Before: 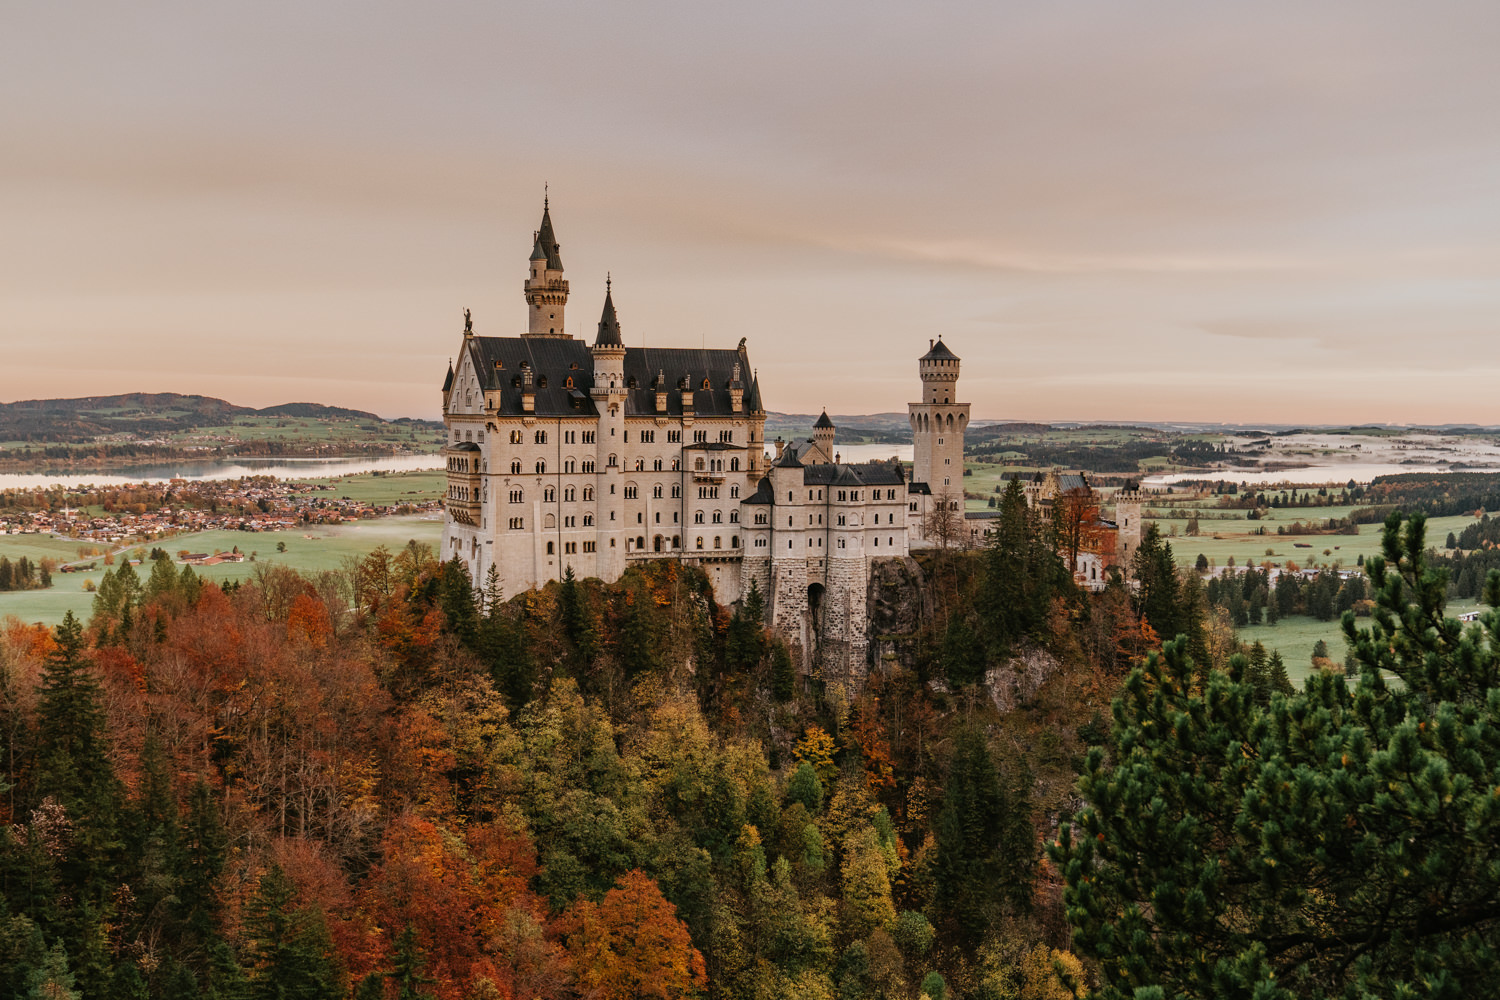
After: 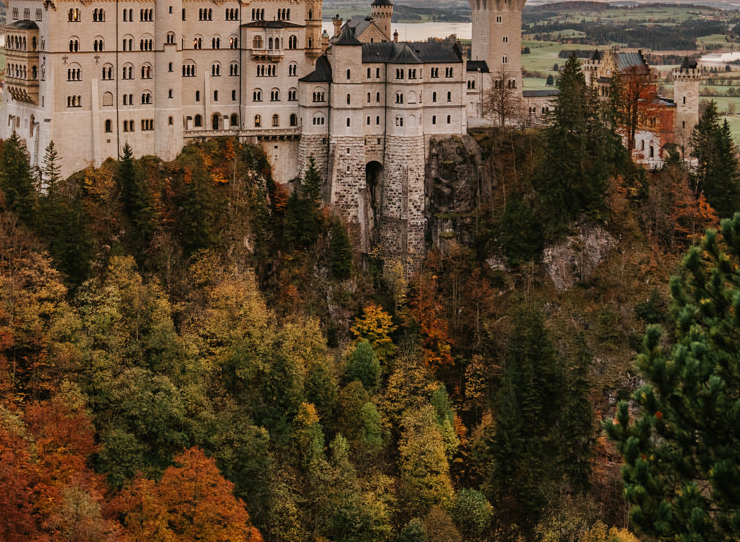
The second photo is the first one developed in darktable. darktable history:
crop: left 29.52%, top 42.29%, right 21.096%, bottom 3.495%
